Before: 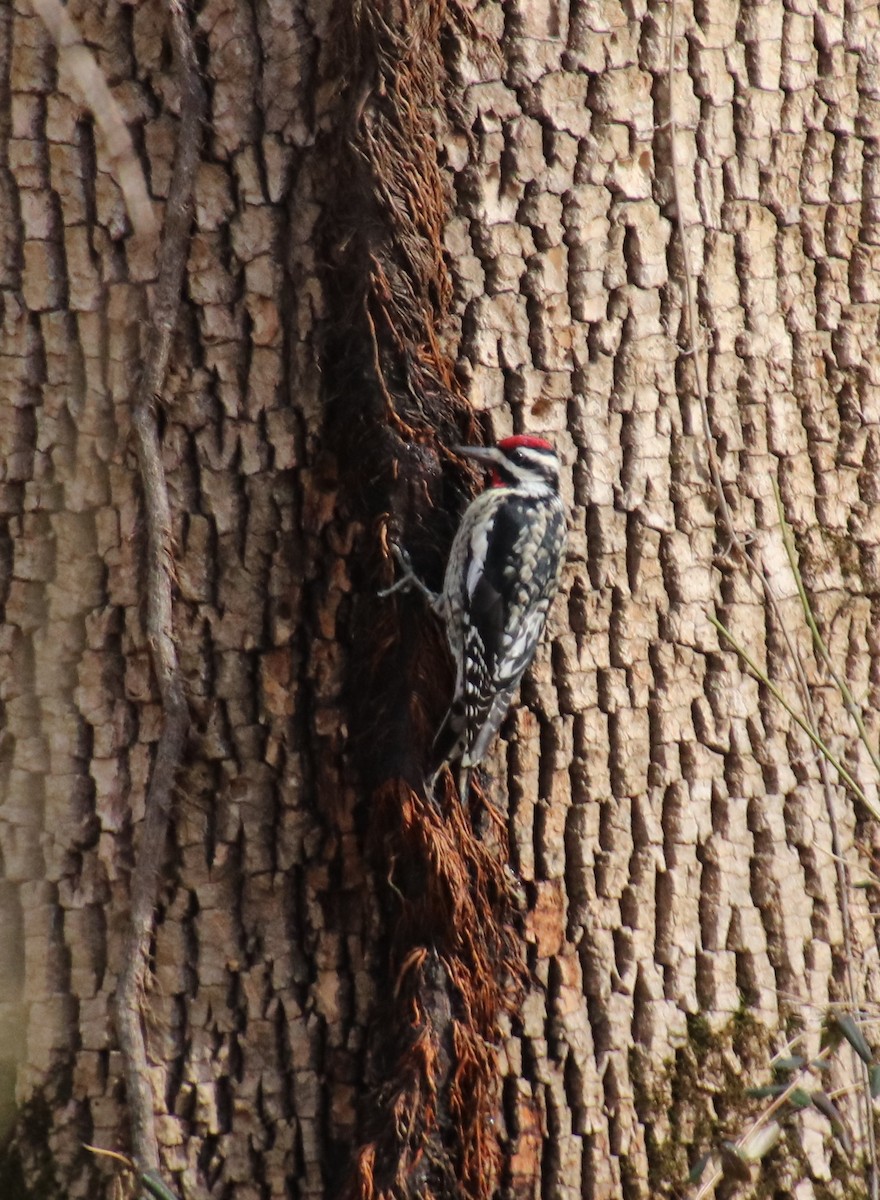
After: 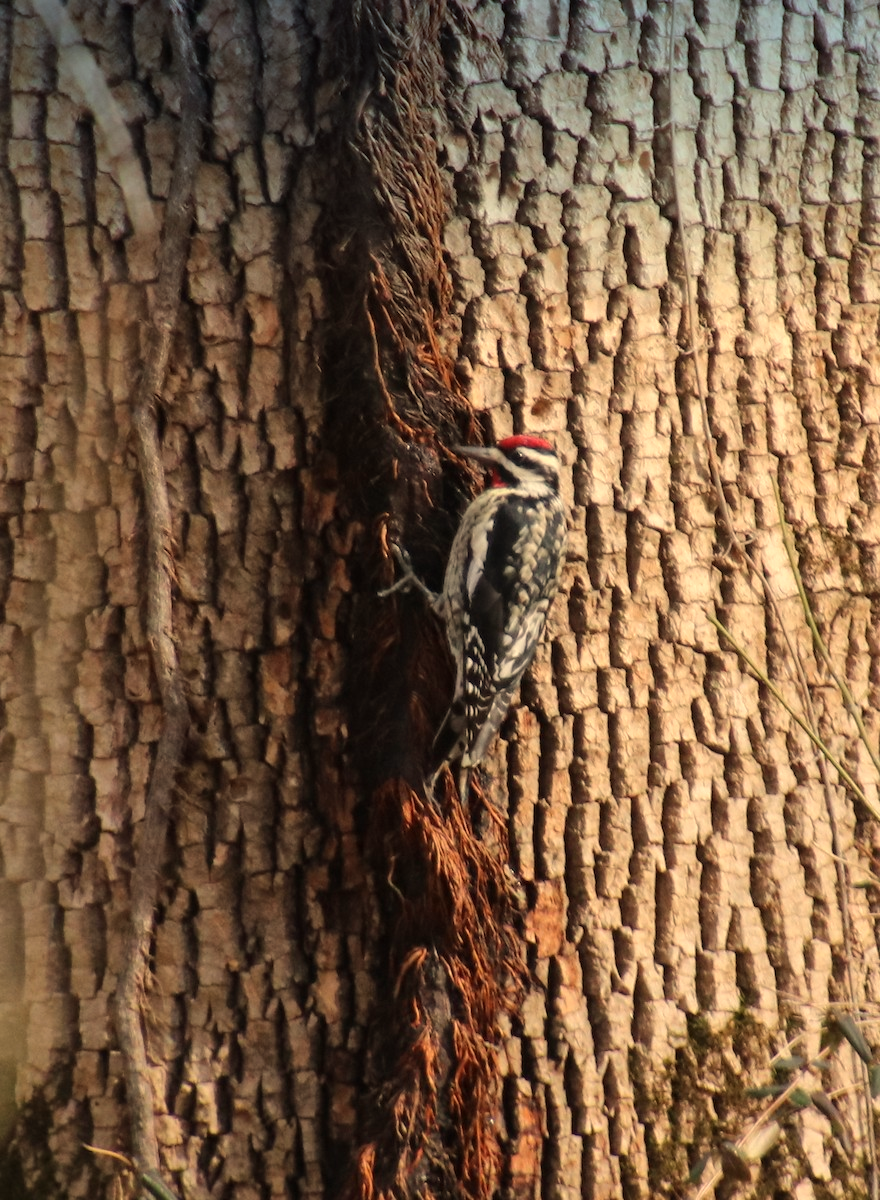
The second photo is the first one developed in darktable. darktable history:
white balance: red 1.123, blue 0.83
graduated density: density 2.02 EV, hardness 44%, rotation 0.374°, offset 8.21, hue 208.8°, saturation 97%
